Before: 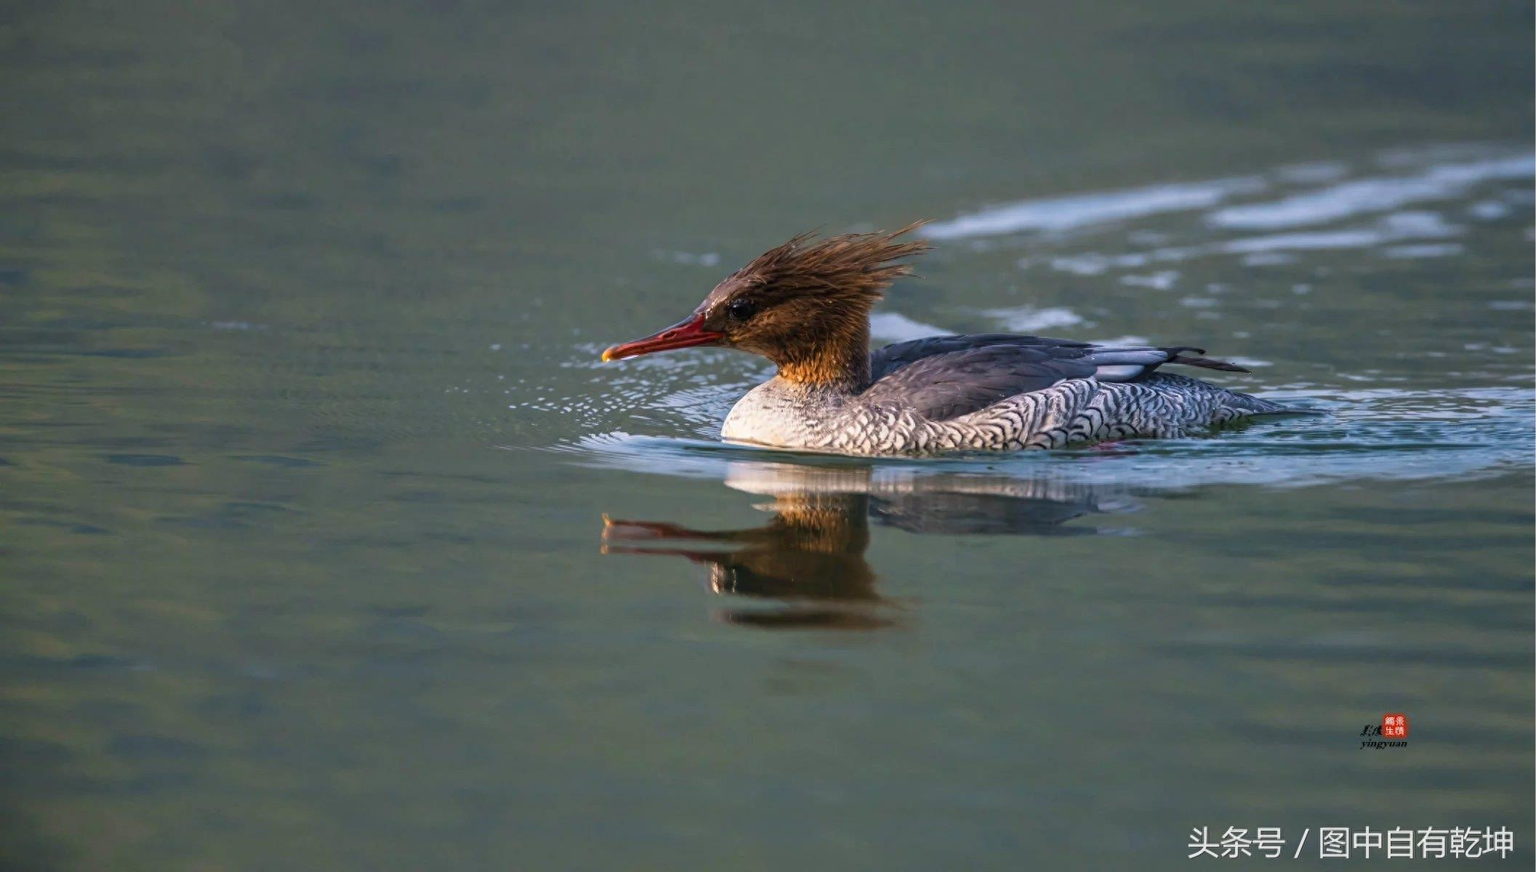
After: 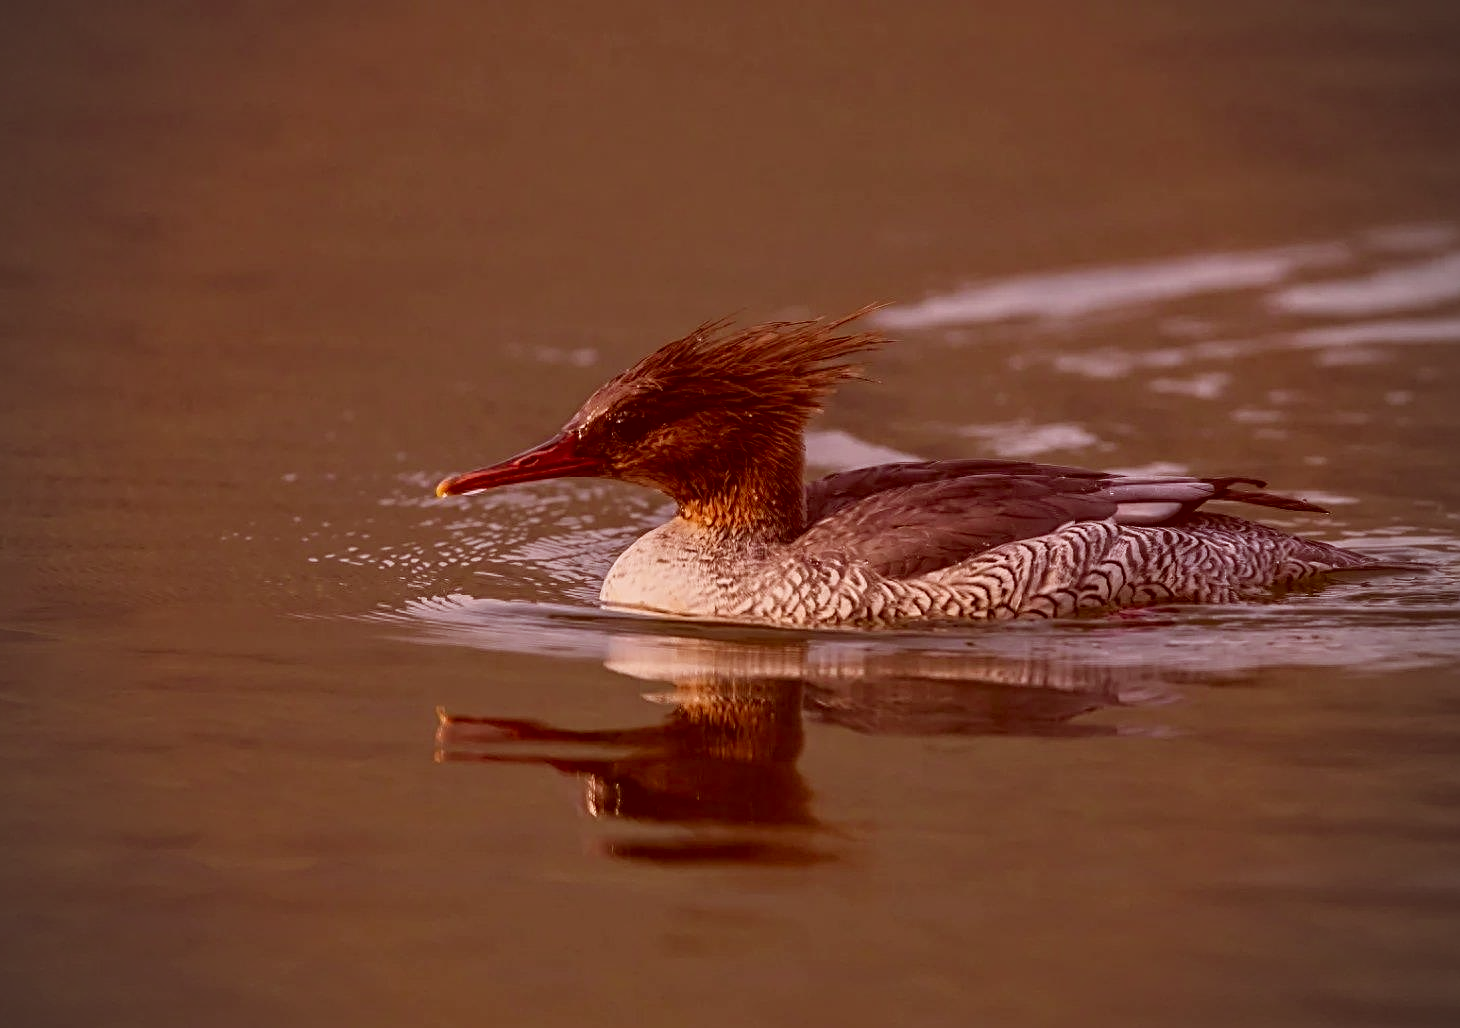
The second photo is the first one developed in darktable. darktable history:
crop: left 18.56%, right 12.313%, bottom 14.27%
color correction: highlights a* 9.22, highlights b* 8.63, shadows a* 39.52, shadows b* 39.69, saturation 0.814
exposure: exposure -0.486 EV, compensate highlight preservation false
sharpen: on, module defaults
vignetting: on, module defaults
tone equalizer: edges refinement/feathering 500, mask exposure compensation -1.57 EV, preserve details guided filter
color zones: curves: ch2 [(0, 0.5) (0.143, 0.5) (0.286, 0.489) (0.415, 0.421) (0.571, 0.5) (0.714, 0.5) (0.857, 0.5) (1, 0.5)]
